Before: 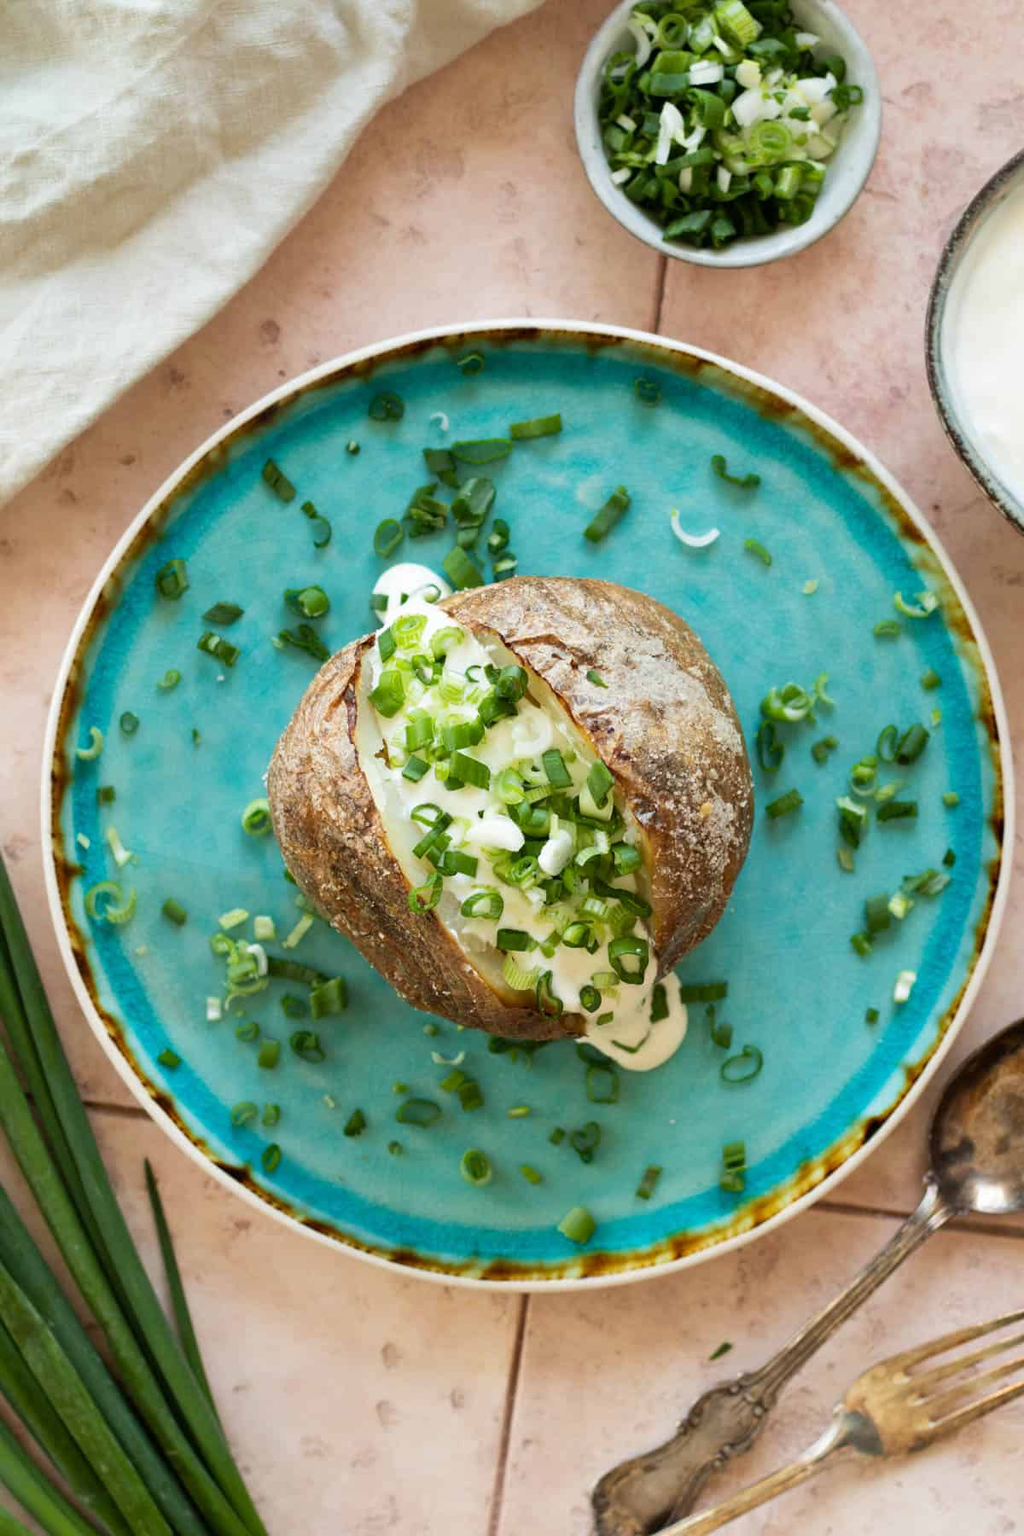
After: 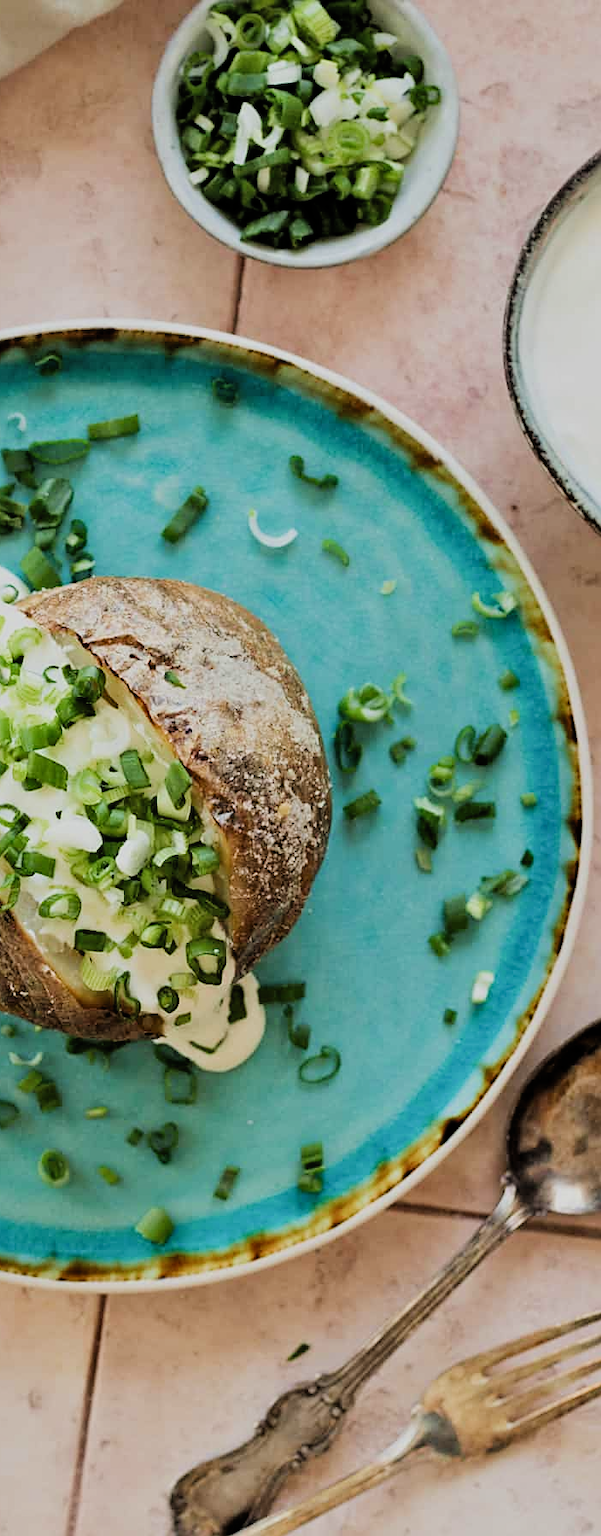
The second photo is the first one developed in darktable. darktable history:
sharpen: on, module defaults
crop: left 41.306%
contrast equalizer: y [[0.511, 0.558, 0.631, 0.632, 0.559, 0.512], [0.5 ×6], [0.507, 0.559, 0.627, 0.644, 0.647, 0.647], [0 ×6], [0 ×6]], mix 0.364
filmic rgb: black relative exposure -7.14 EV, white relative exposure 5.38 EV, hardness 3.02, add noise in highlights 0, color science v3 (2019), use custom middle-gray values true, contrast in highlights soft
